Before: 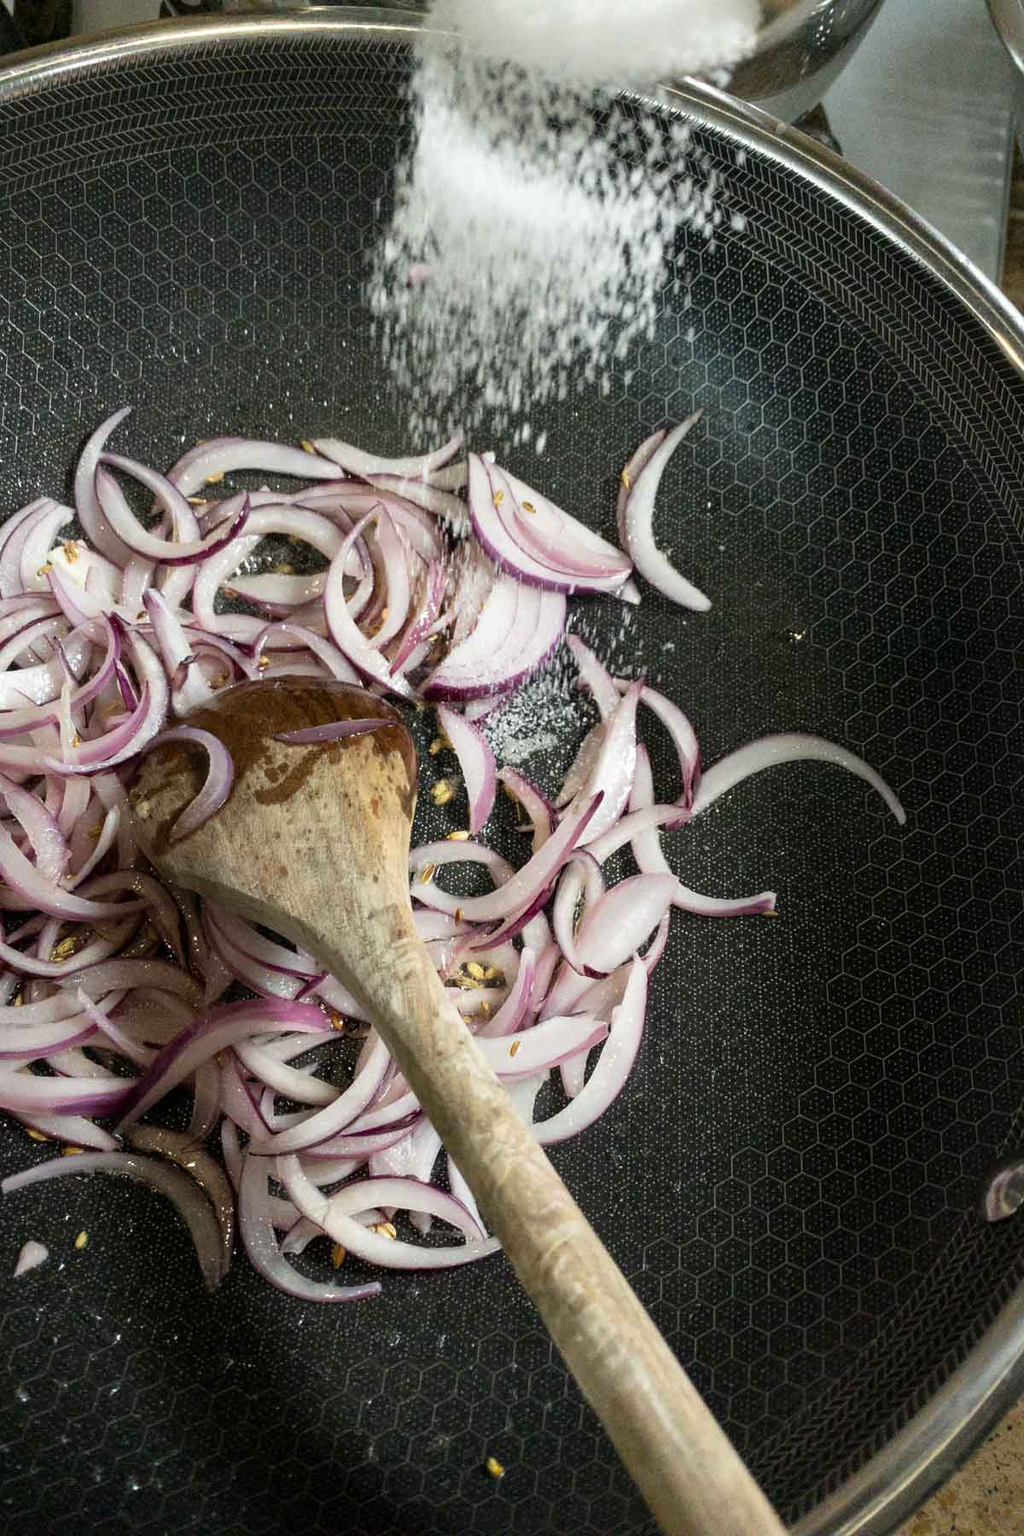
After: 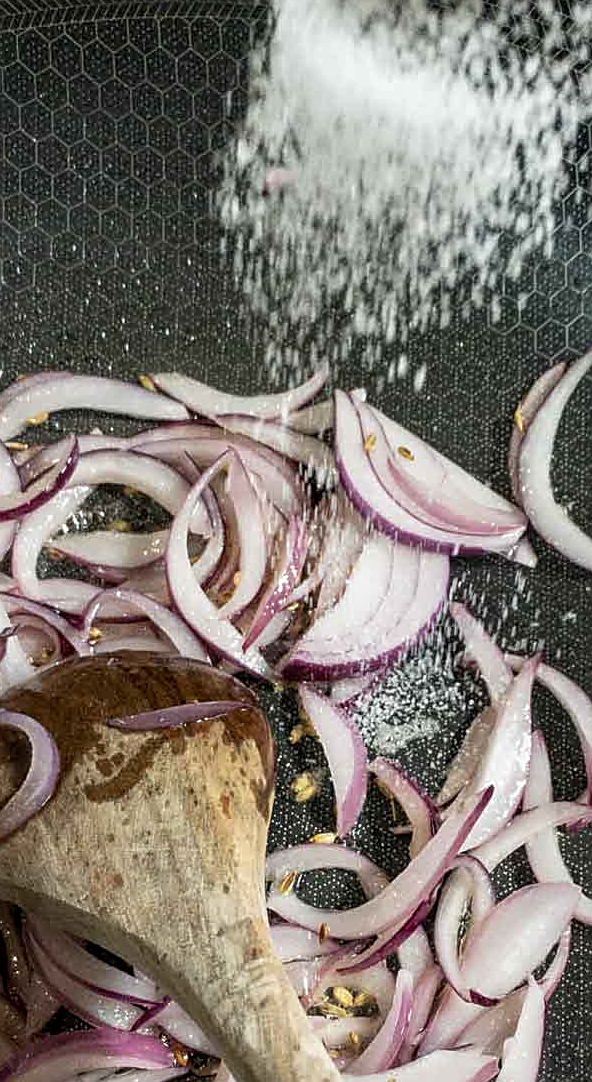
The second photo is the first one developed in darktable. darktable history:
local contrast: on, module defaults
sharpen: on, module defaults
exposure: exposure -0.065 EV, compensate exposure bias true, compensate highlight preservation false
crop: left 17.883%, top 7.834%, right 32.715%, bottom 32.046%
